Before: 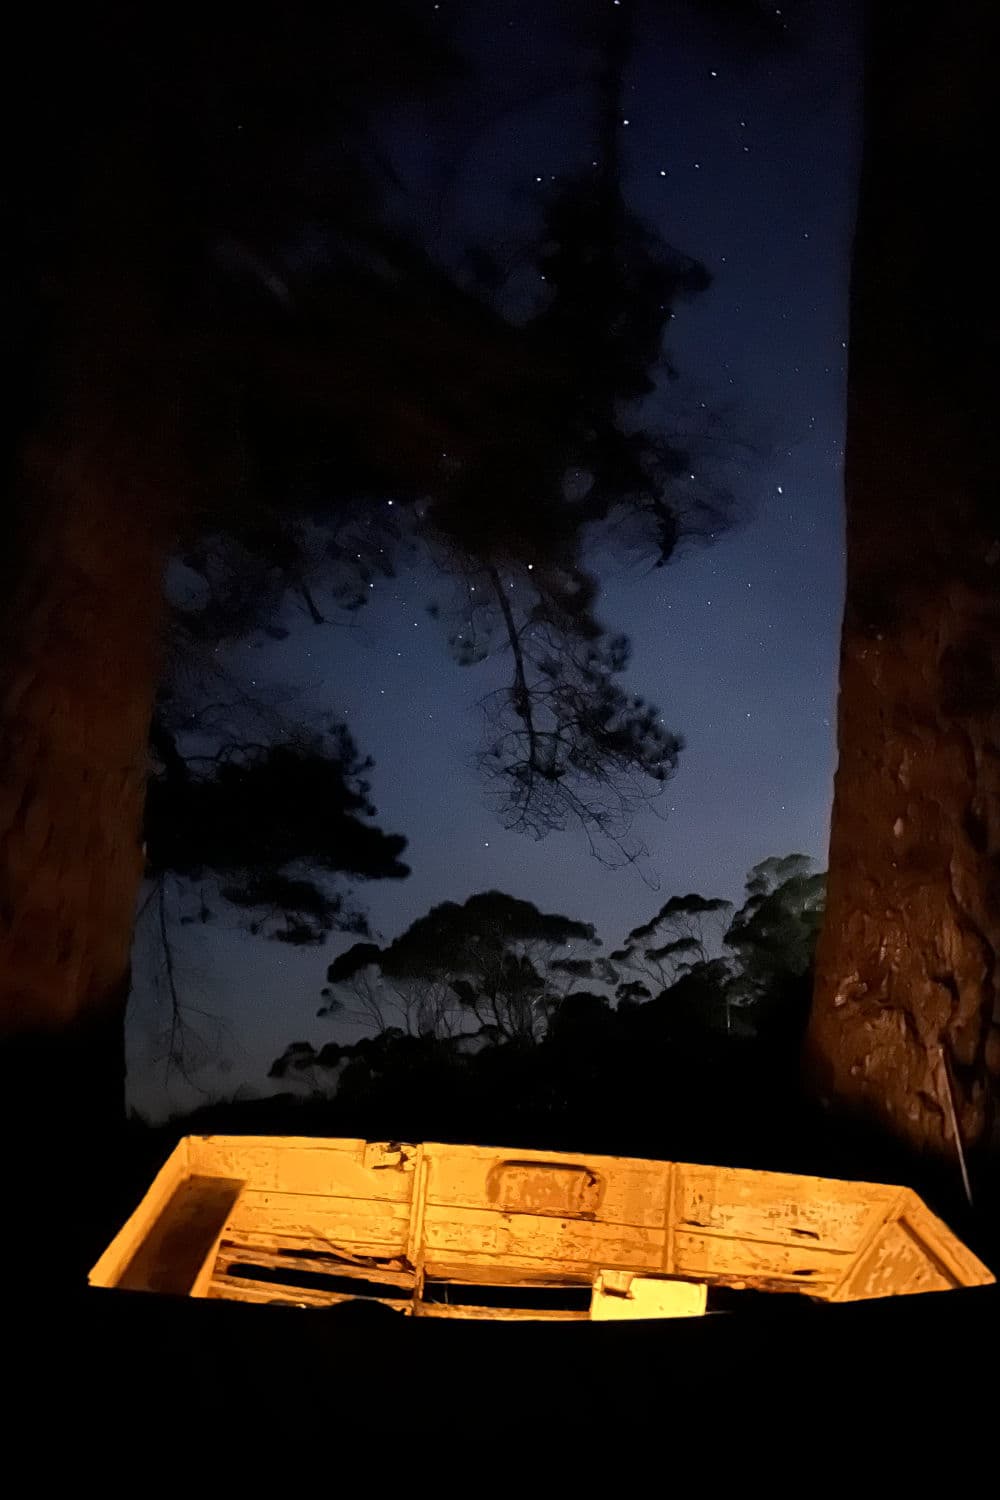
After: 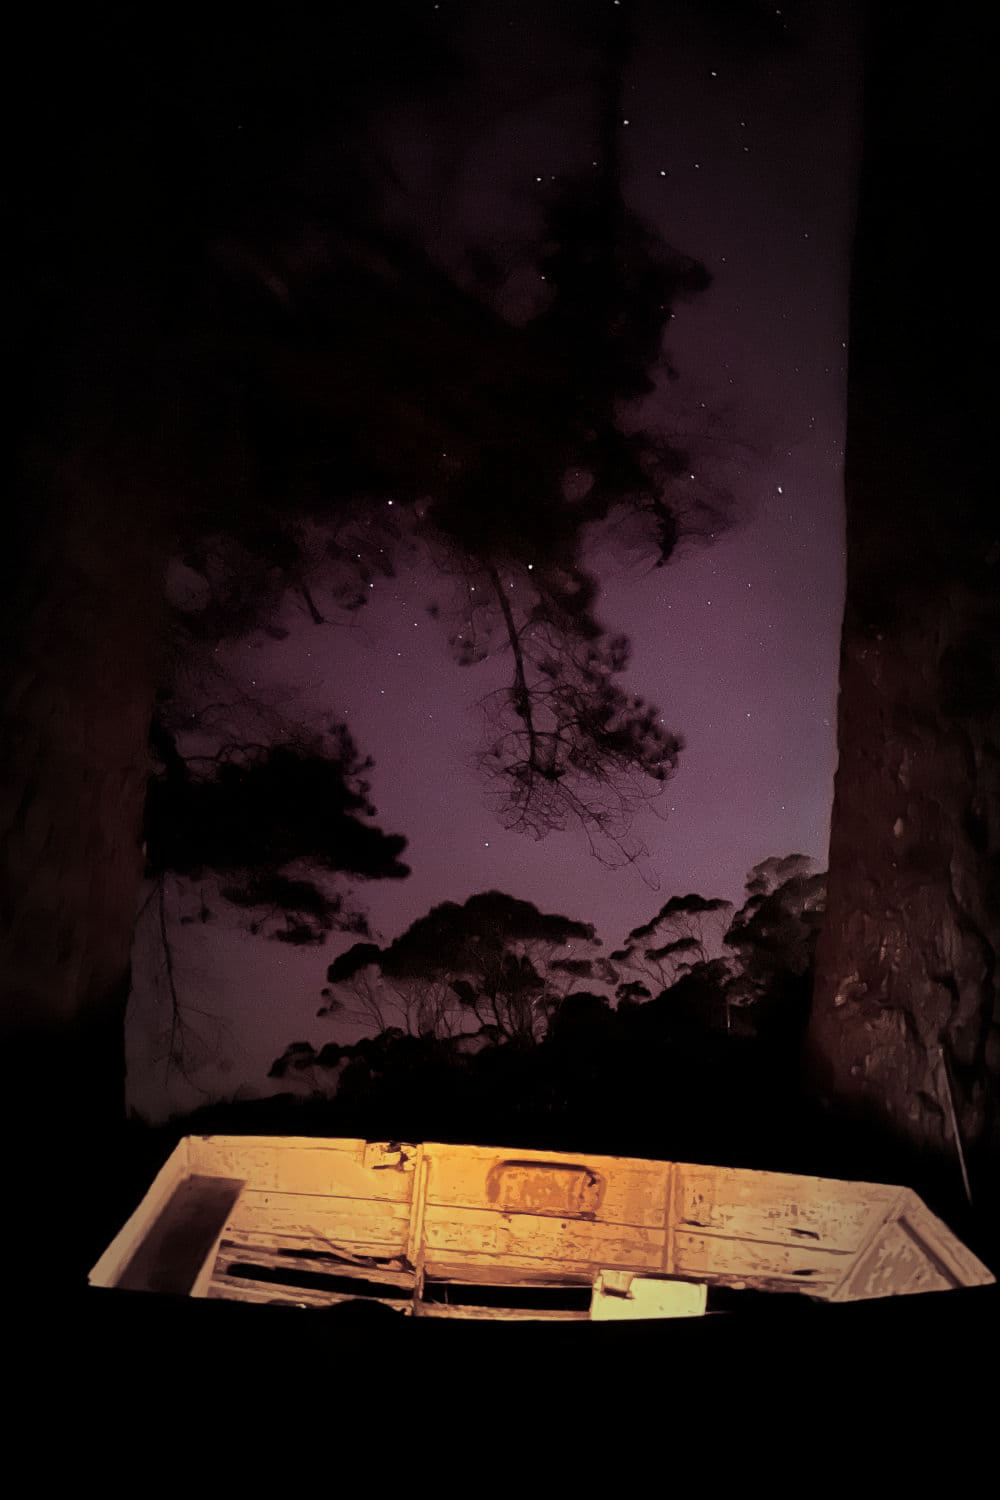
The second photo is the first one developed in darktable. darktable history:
vignetting: fall-off start 48.41%, automatic ratio true, width/height ratio 1.29, unbound false
white balance: emerald 1
split-toning: highlights › hue 180°
